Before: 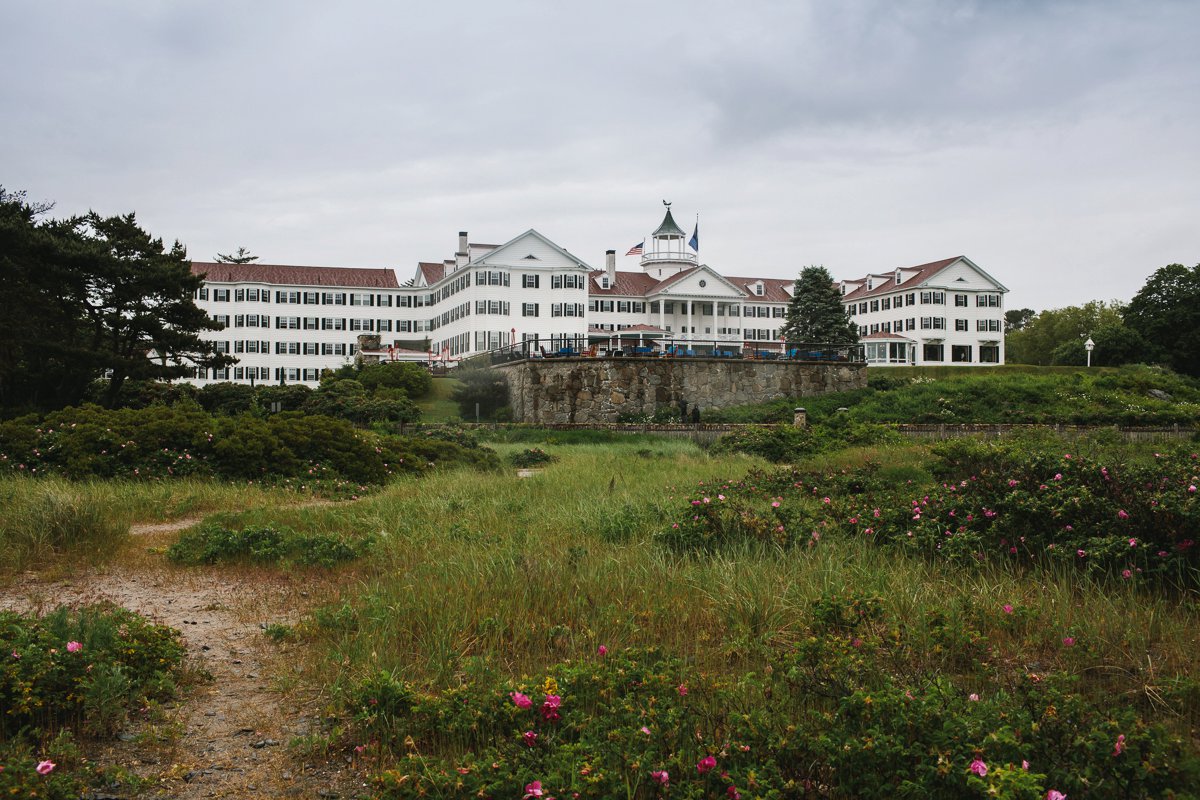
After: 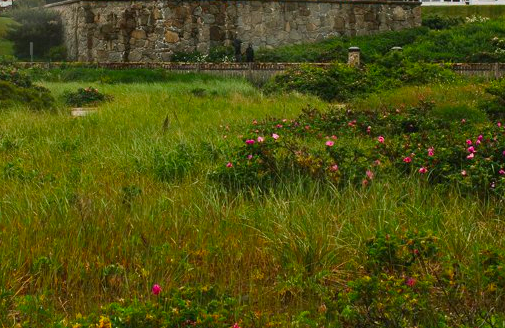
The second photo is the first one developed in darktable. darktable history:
crop: left 37.221%, top 45.169%, right 20.63%, bottom 13.777%
contrast brightness saturation: saturation 0.5
